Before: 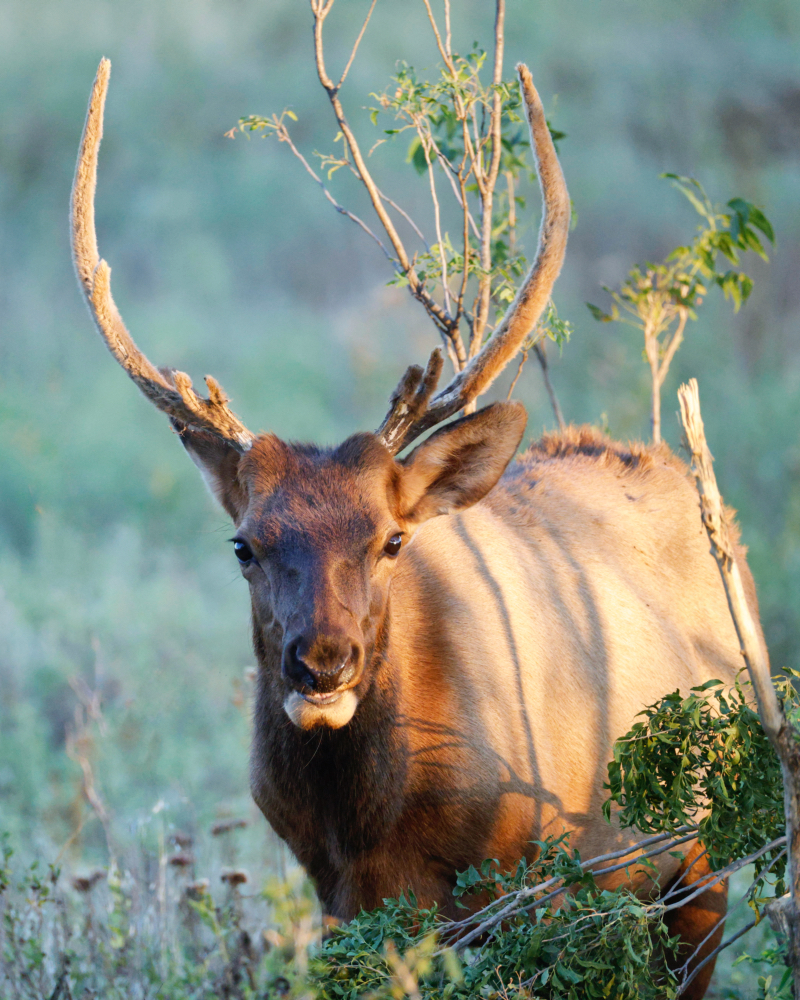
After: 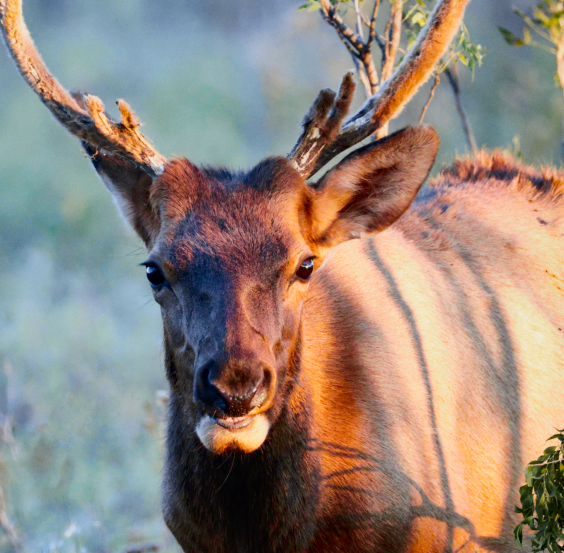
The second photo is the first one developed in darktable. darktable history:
shadows and highlights: radius 108.52, shadows 23.73, highlights -59.32, low approximation 0.01, soften with gaussian
tone curve: curves: ch0 [(0, 0) (0.087, 0.054) (0.281, 0.245) (0.506, 0.526) (0.8, 0.824) (0.994, 0.955)]; ch1 [(0, 0) (0.27, 0.195) (0.406, 0.435) (0.452, 0.474) (0.495, 0.5) (0.514, 0.508) (0.563, 0.584) (0.654, 0.689) (1, 1)]; ch2 [(0, 0) (0.269, 0.299) (0.459, 0.441) (0.498, 0.499) (0.523, 0.52) (0.551, 0.549) (0.633, 0.625) (0.659, 0.681) (0.718, 0.764) (1, 1)], color space Lab, independent channels, preserve colors none
crop: left 11.123%, top 27.61%, right 18.3%, bottom 17.034%
color balance: output saturation 98.5%
haze removal: compatibility mode true, adaptive false
